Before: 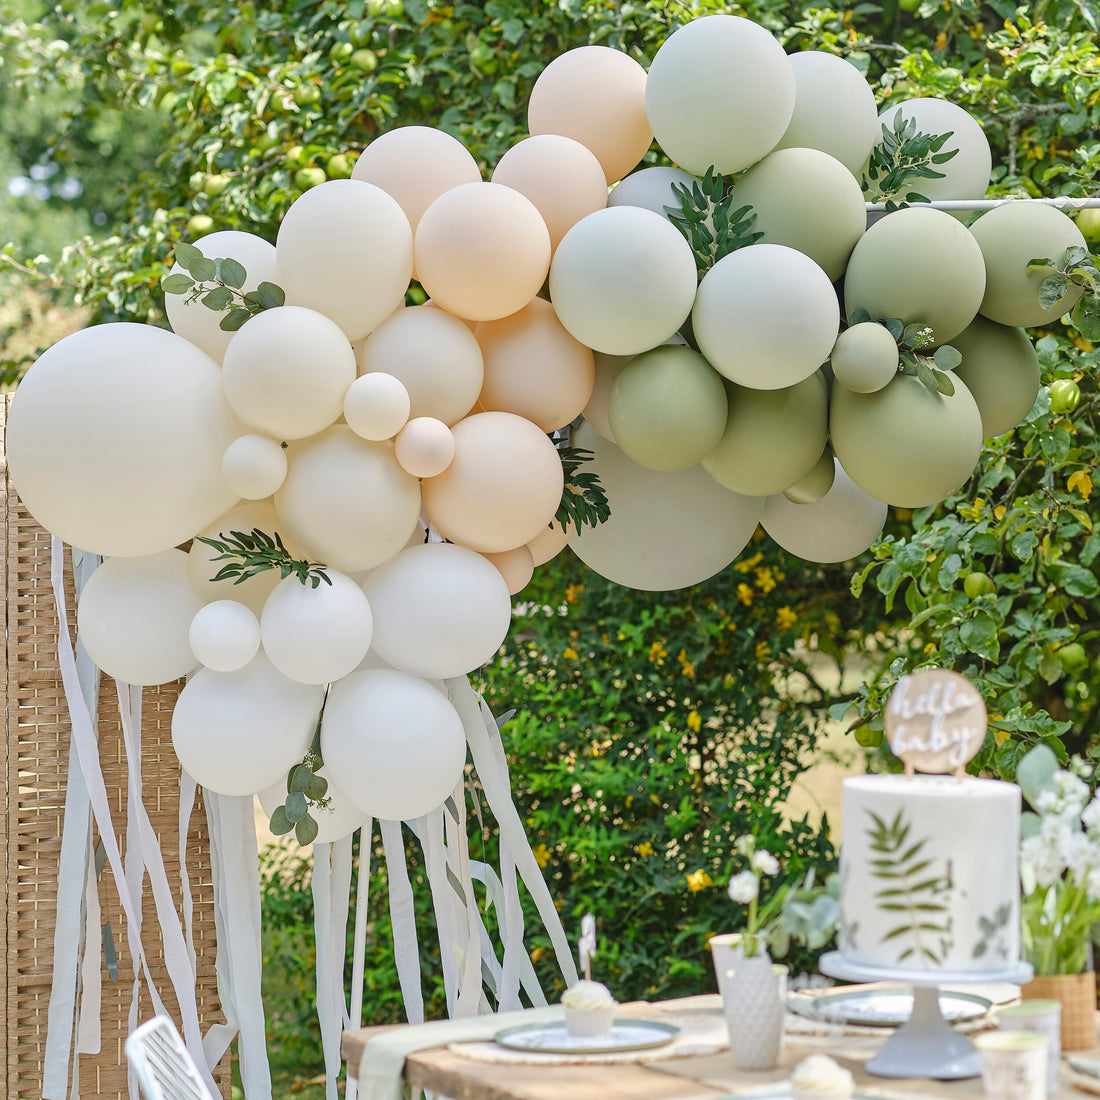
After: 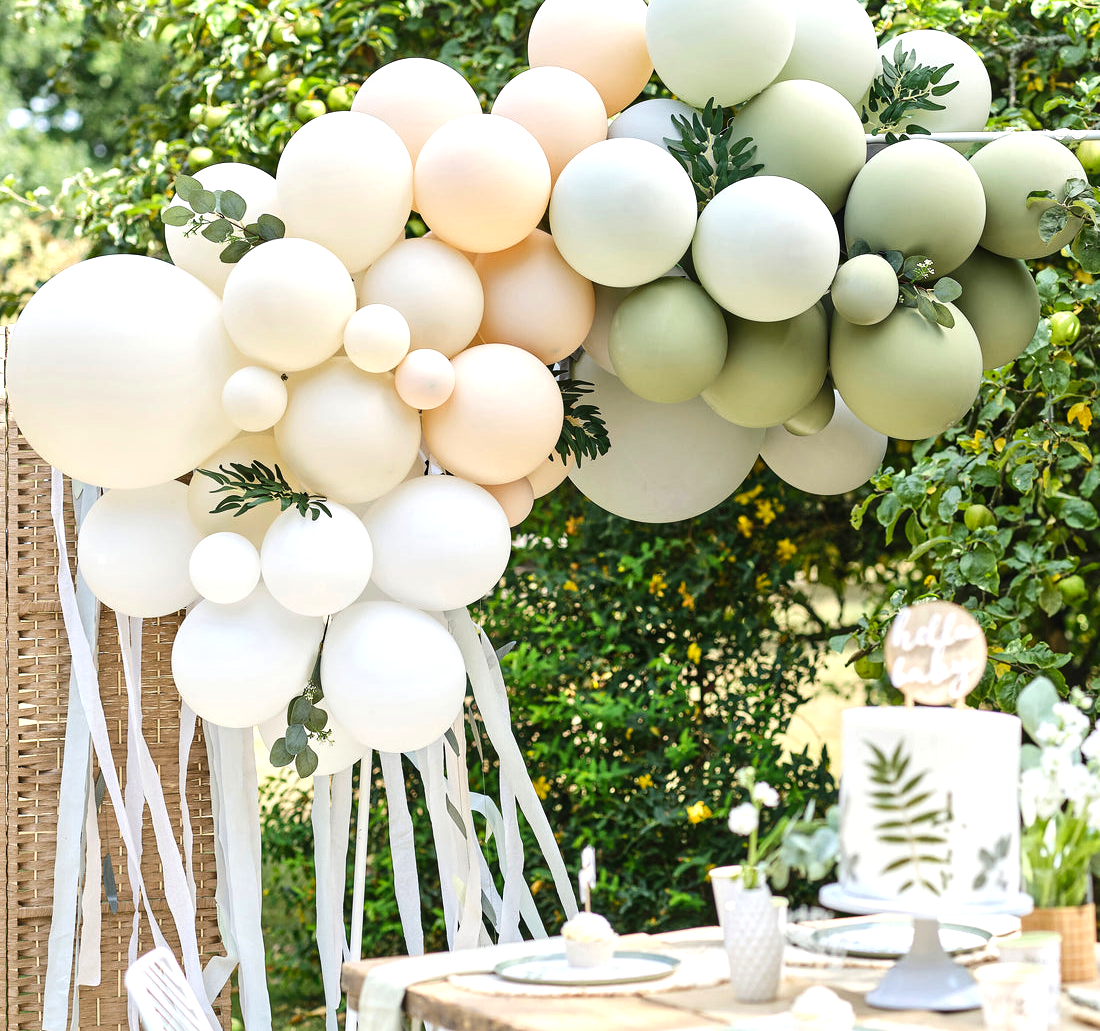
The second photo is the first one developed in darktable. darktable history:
tone equalizer: -8 EV -0.75 EV, -7 EV -0.7 EV, -6 EV -0.6 EV, -5 EV -0.4 EV, -3 EV 0.4 EV, -2 EV 0.6 EV, -1 EV 0.7 EV, +0 EV 0.75 EV, edges refinement/feathering 500, mask exposure compensation -1.57 EV, preserve details no
crop and rotate: top 6.25%
